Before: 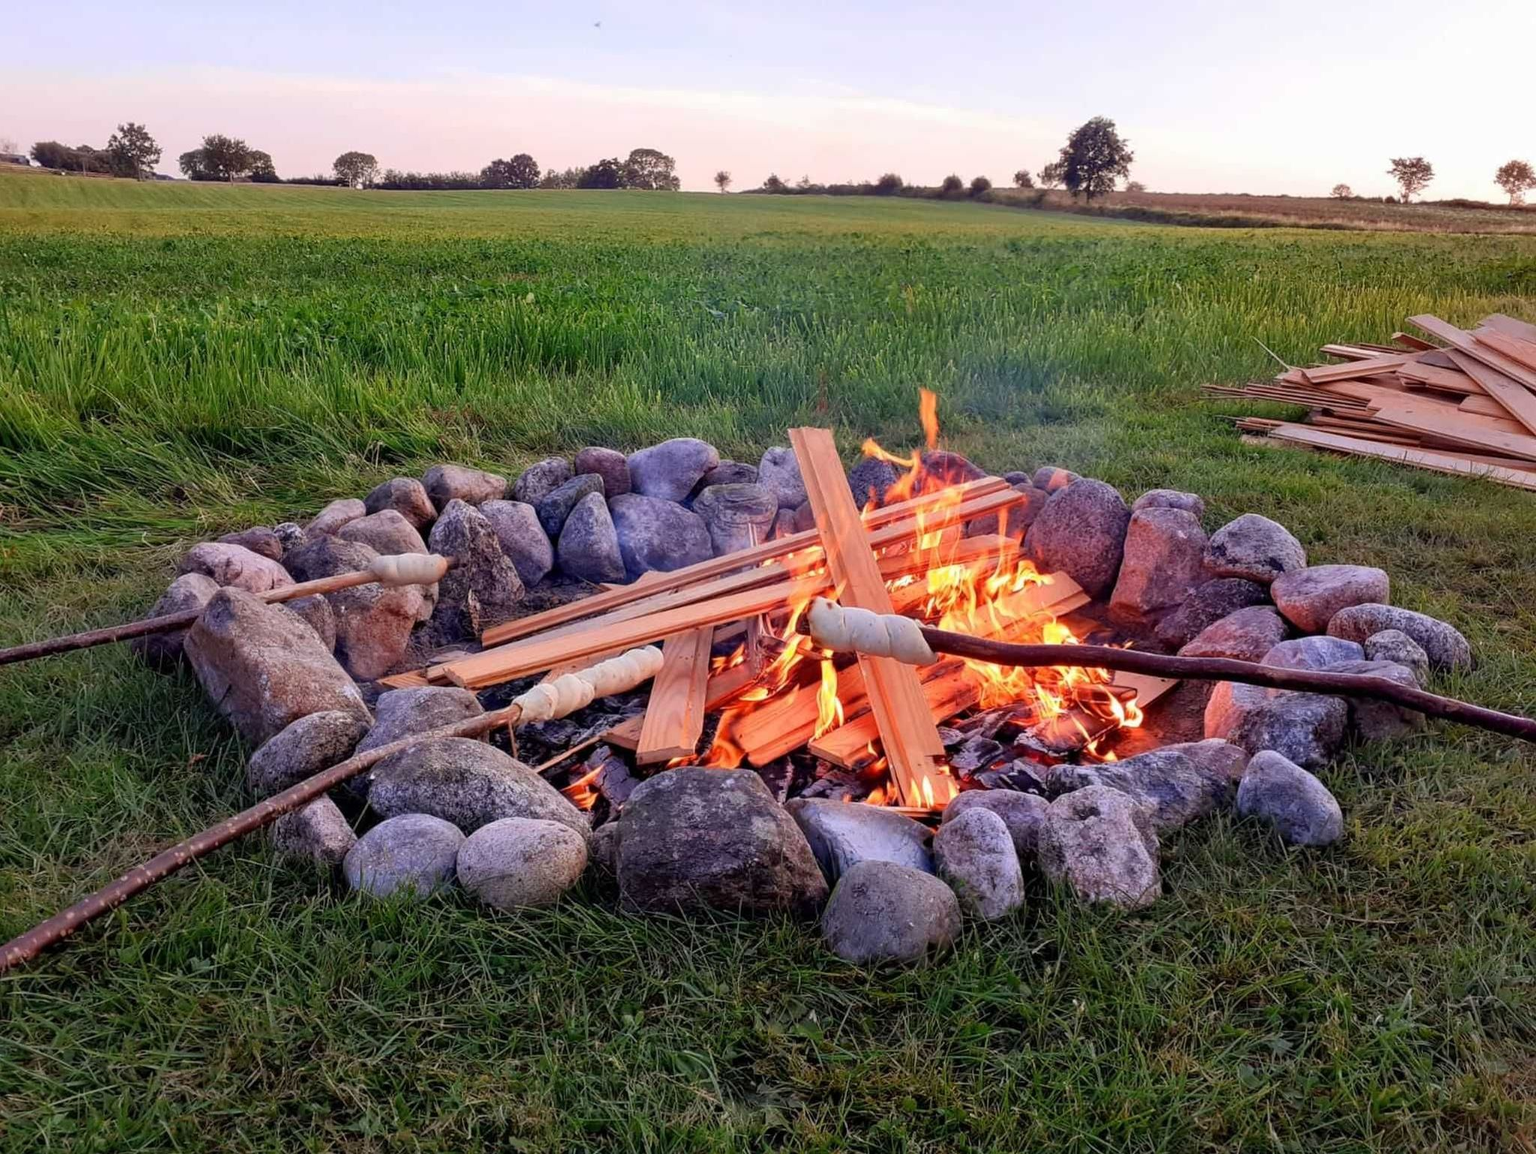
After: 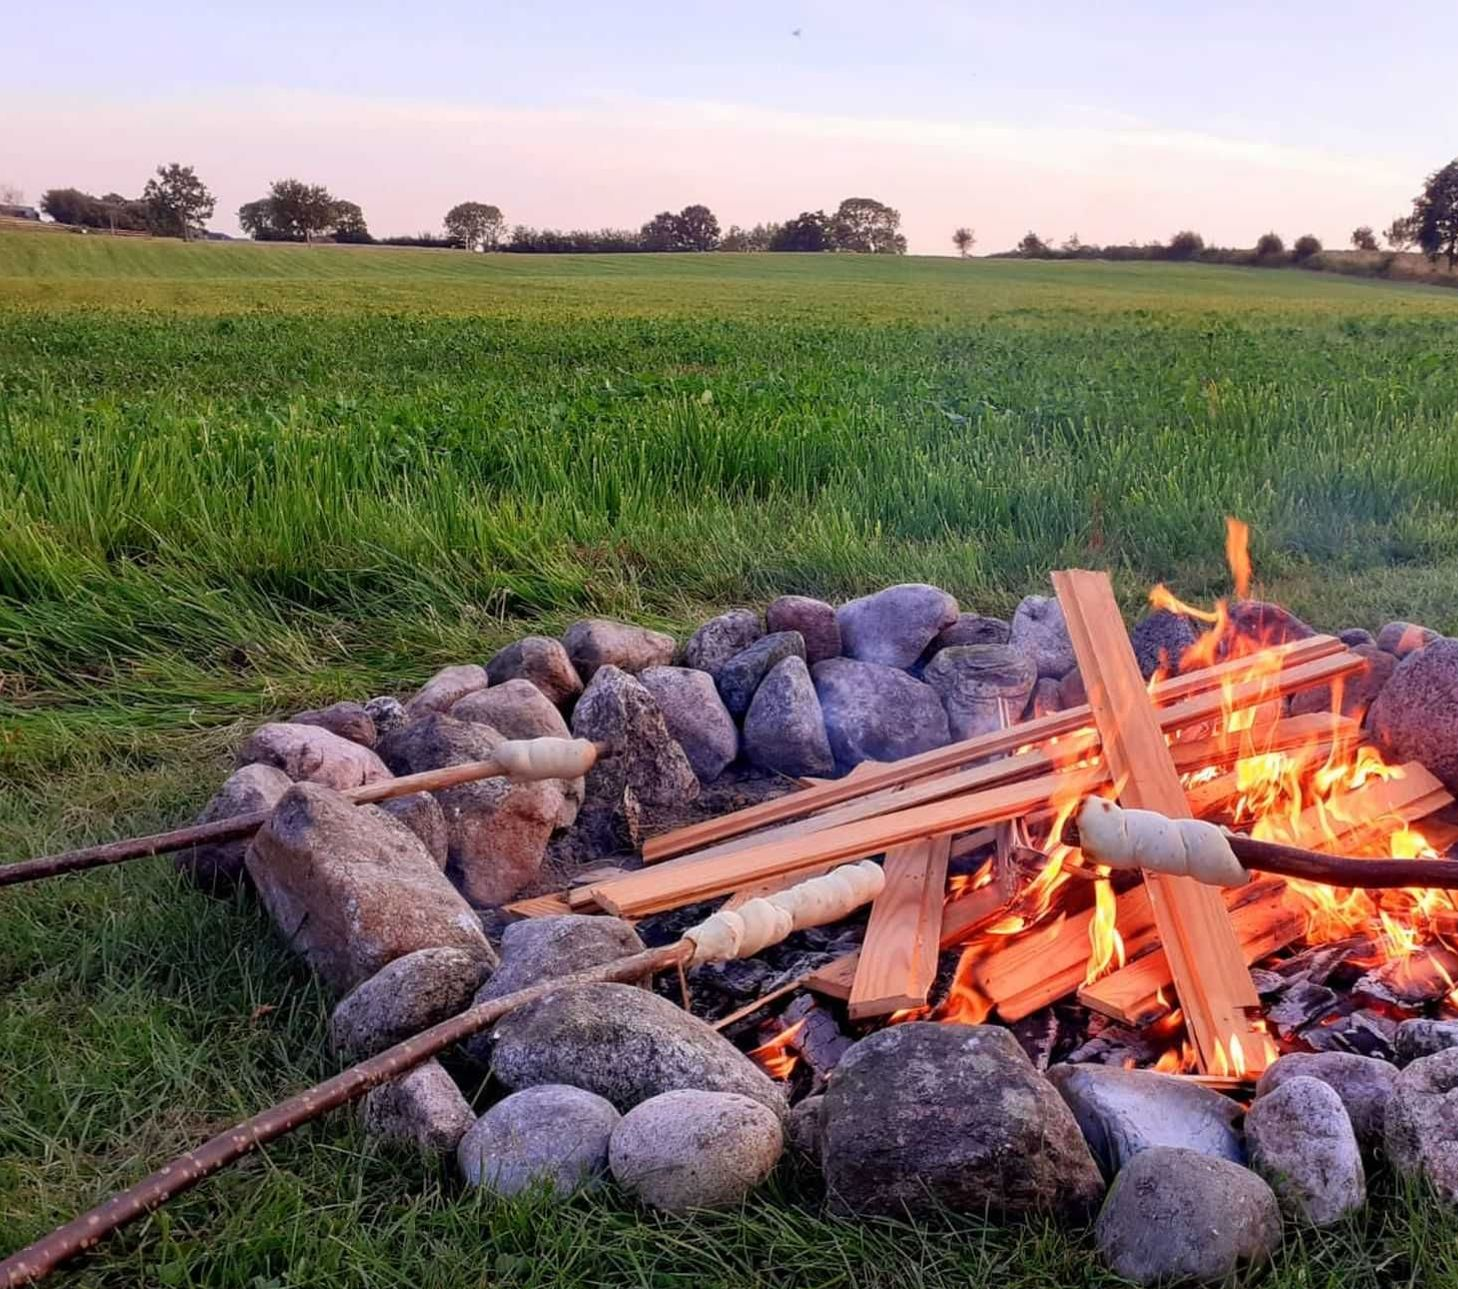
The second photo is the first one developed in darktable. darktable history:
tone equalizer: smoothing diameter 2.2%, edges refinement/feathering 16.81, mask exposure compensation -1.57 EV, filter diffusion 5
crop: right 28.764%, bottom 16.177%
